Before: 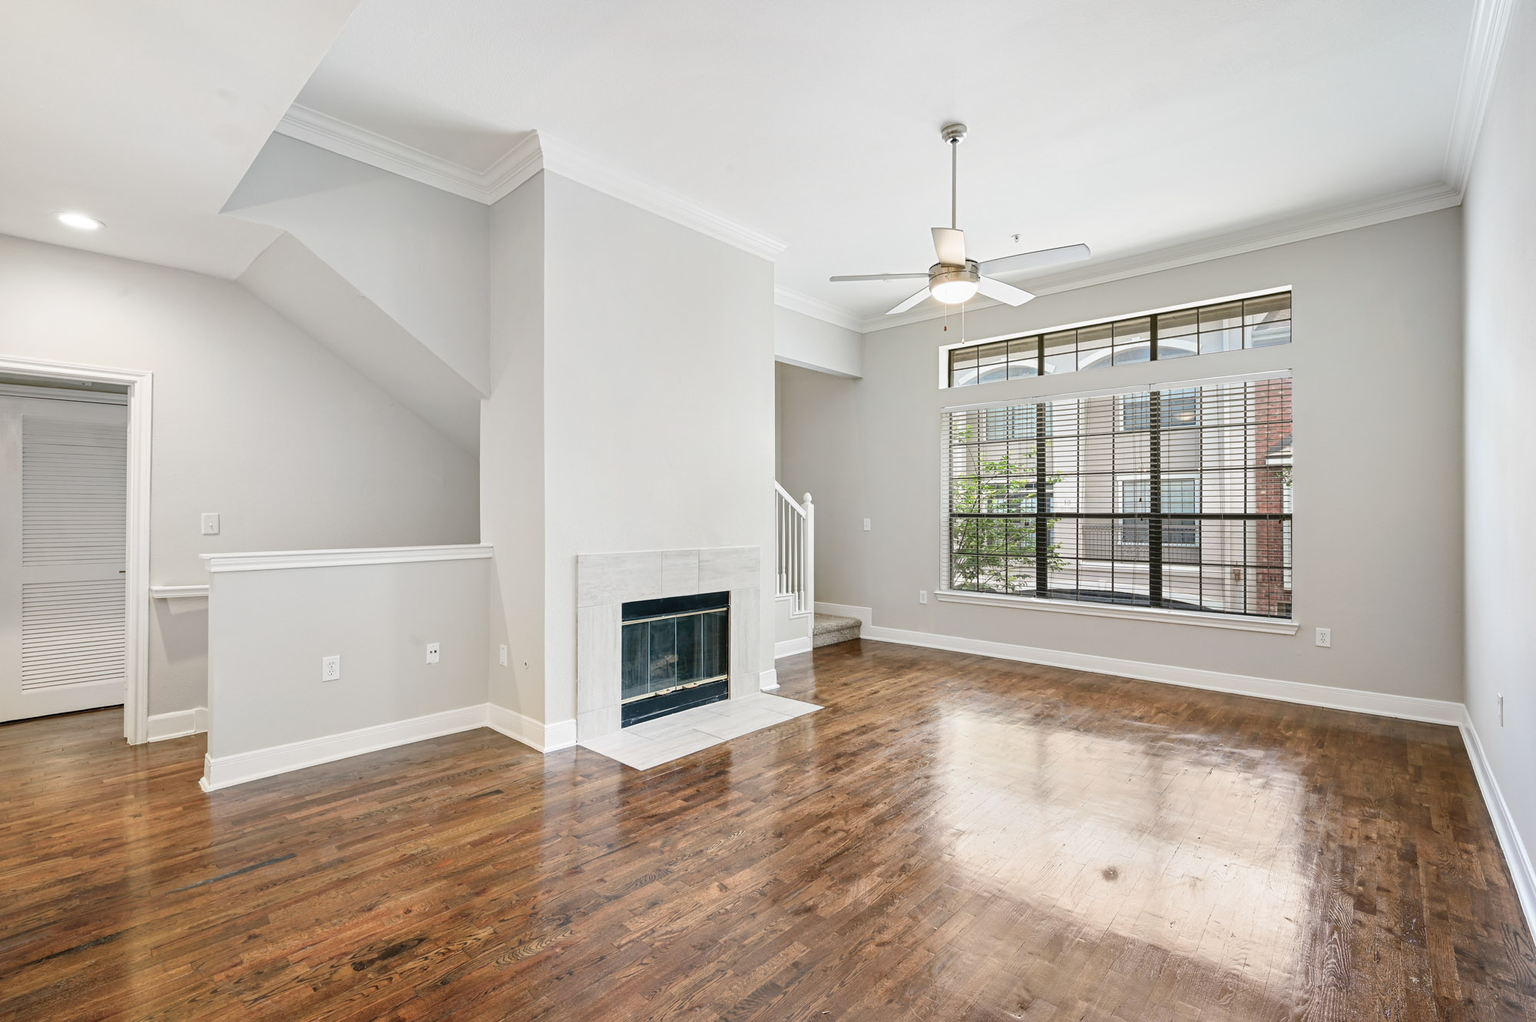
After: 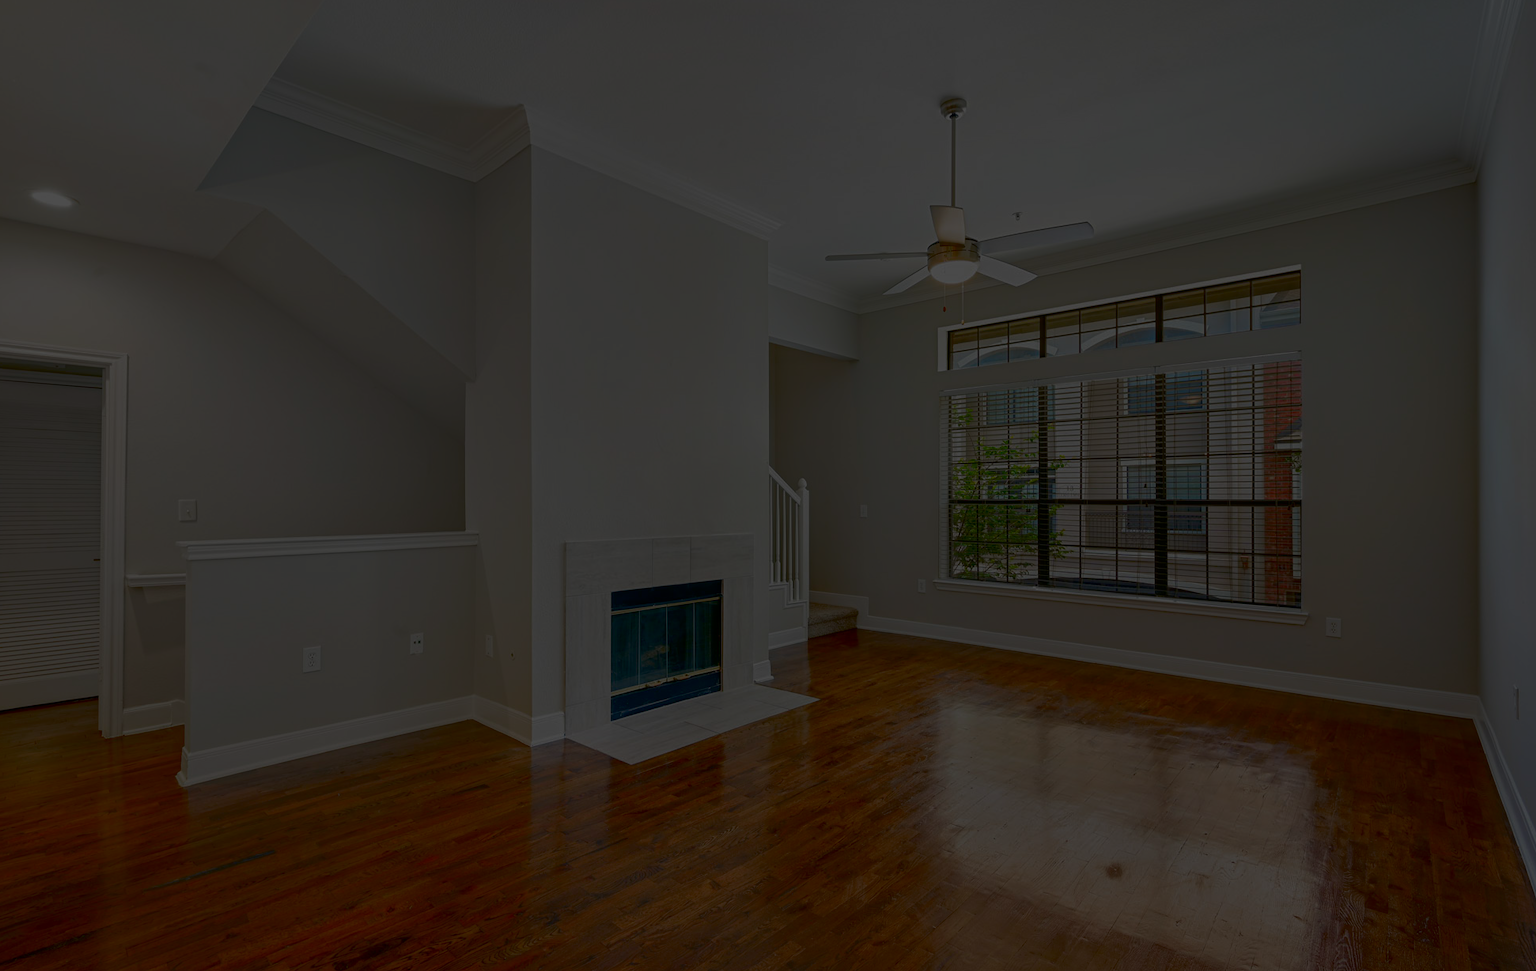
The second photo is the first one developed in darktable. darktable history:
base curve: curves: ch0 [(0, 0) (0.564, 0.291) (0.802, 0.731) (1, 1)]
exposure: black level correction 0, exposure 0.199 EV, compensate exposure bias true, compensate highlight preservation false
crop: left 1.89%, top 2.842%, right 0.962%, bottom 4.867%
contrast brightness saturation: brightness -0.245, saturation 0.195
color balance rgb: perceptual saturation grading › global saturation 35.041%, perceptual saturation grading › highlights -29.797%, perceptual saturation grading › shadows 36.179%, perceptual brilliance grading › global brilliance 20.467%, contrast -9.839%
